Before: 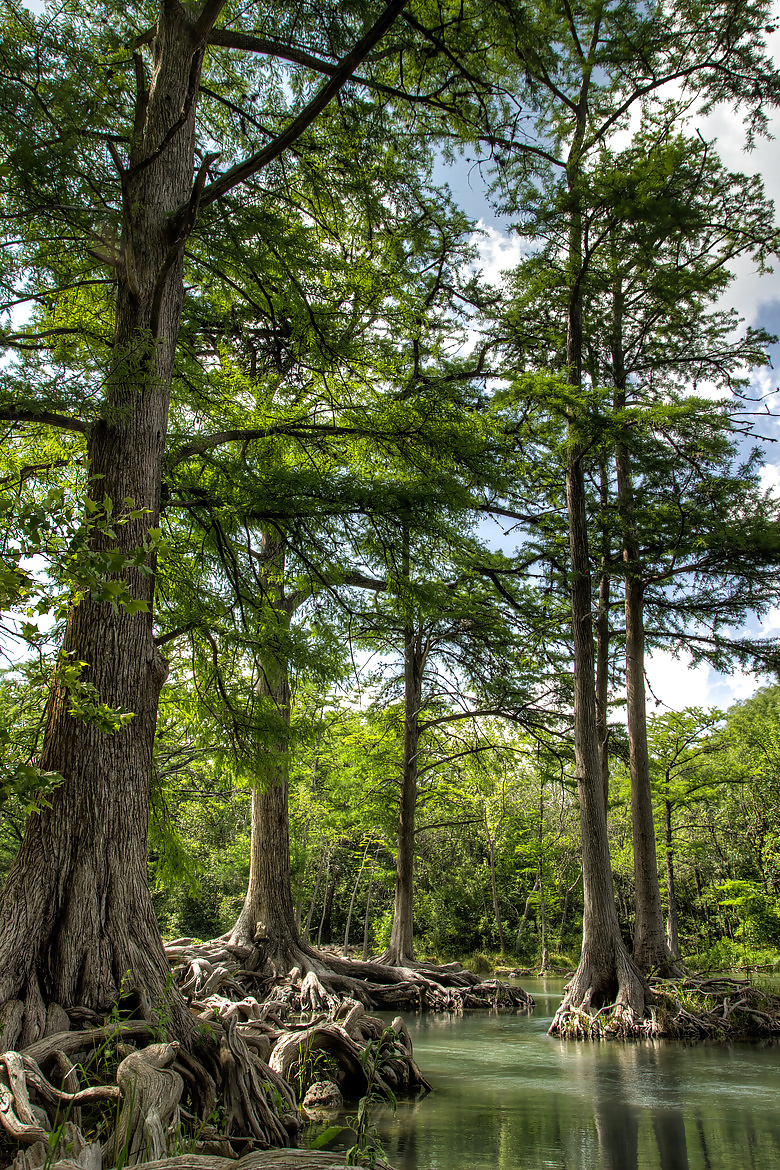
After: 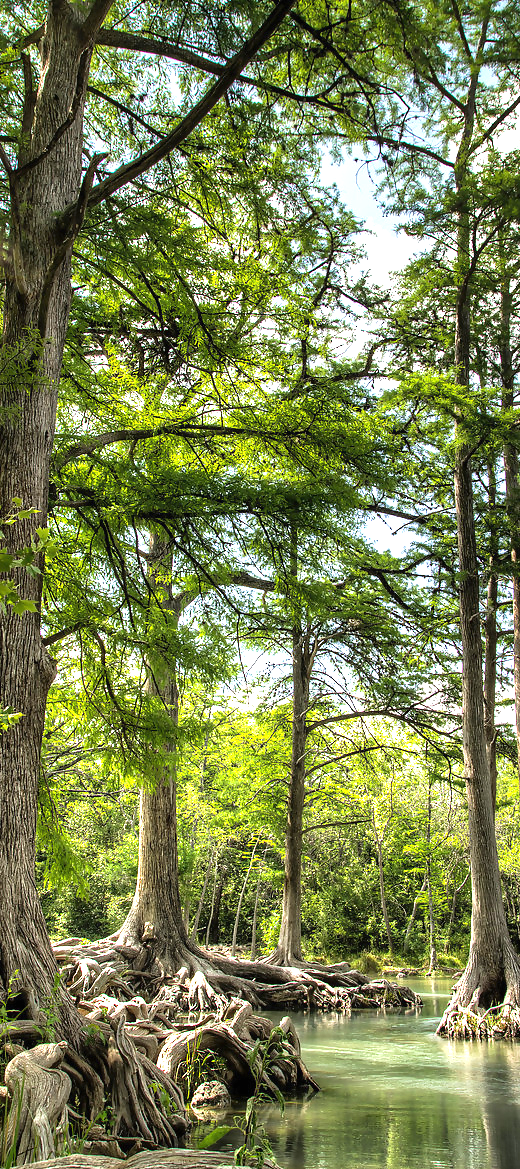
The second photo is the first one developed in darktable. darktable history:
exposure: black level correction 0, exposure 1.282 EV, compensate highlight preservation false
crop and rotate: left 14.363%, right 18.955%
